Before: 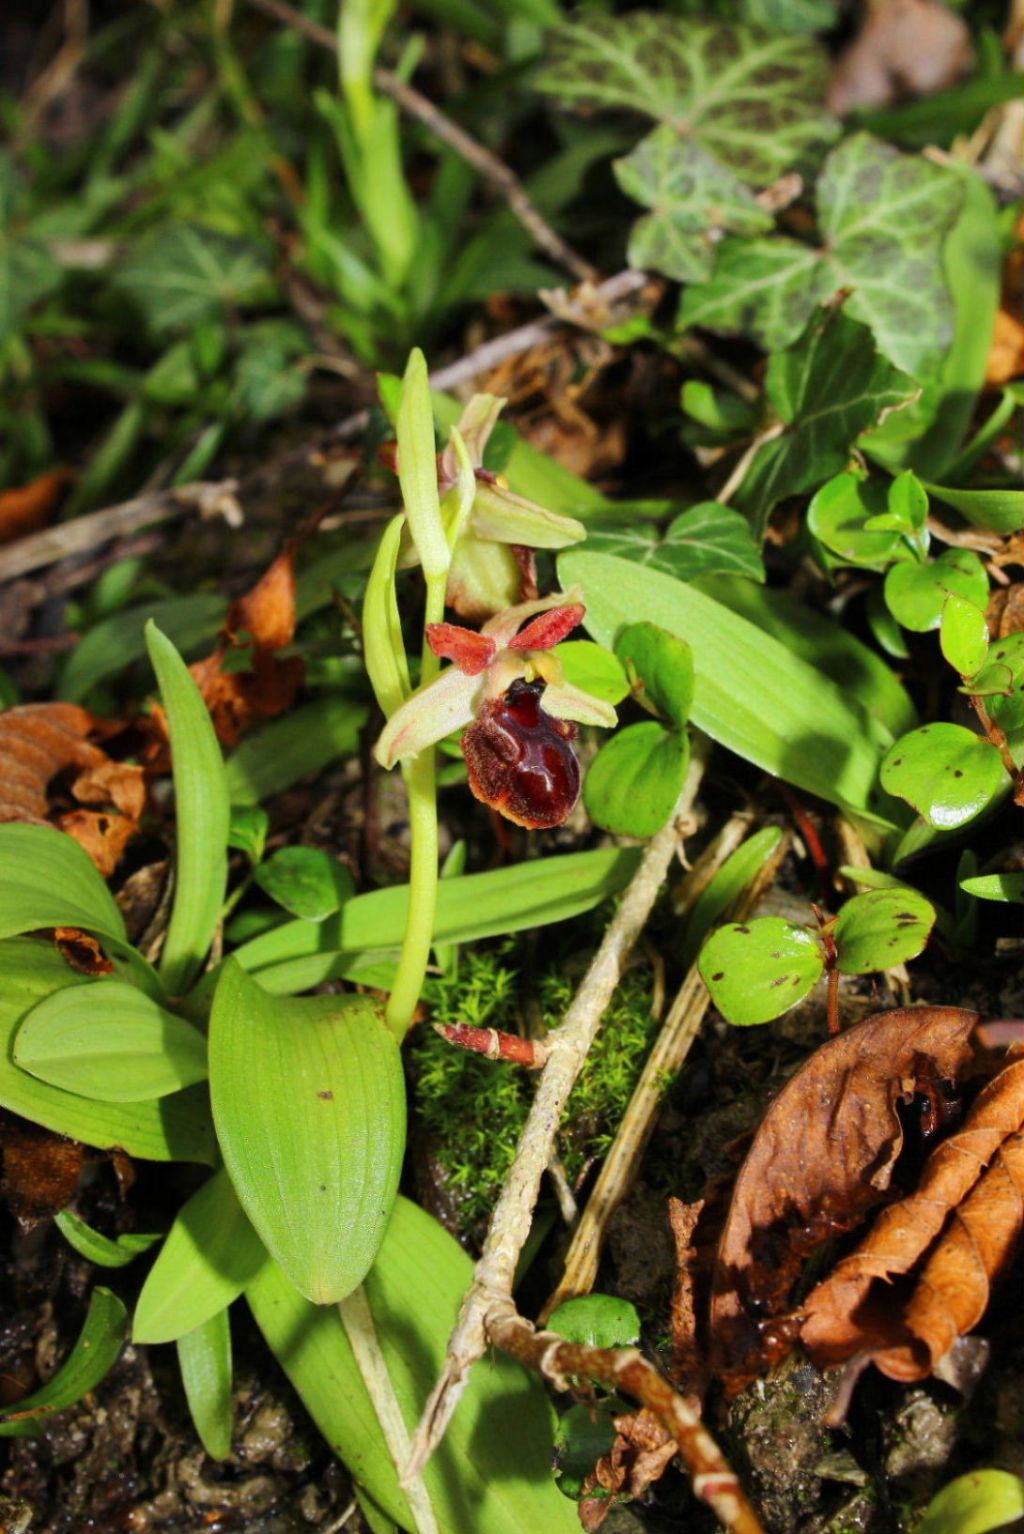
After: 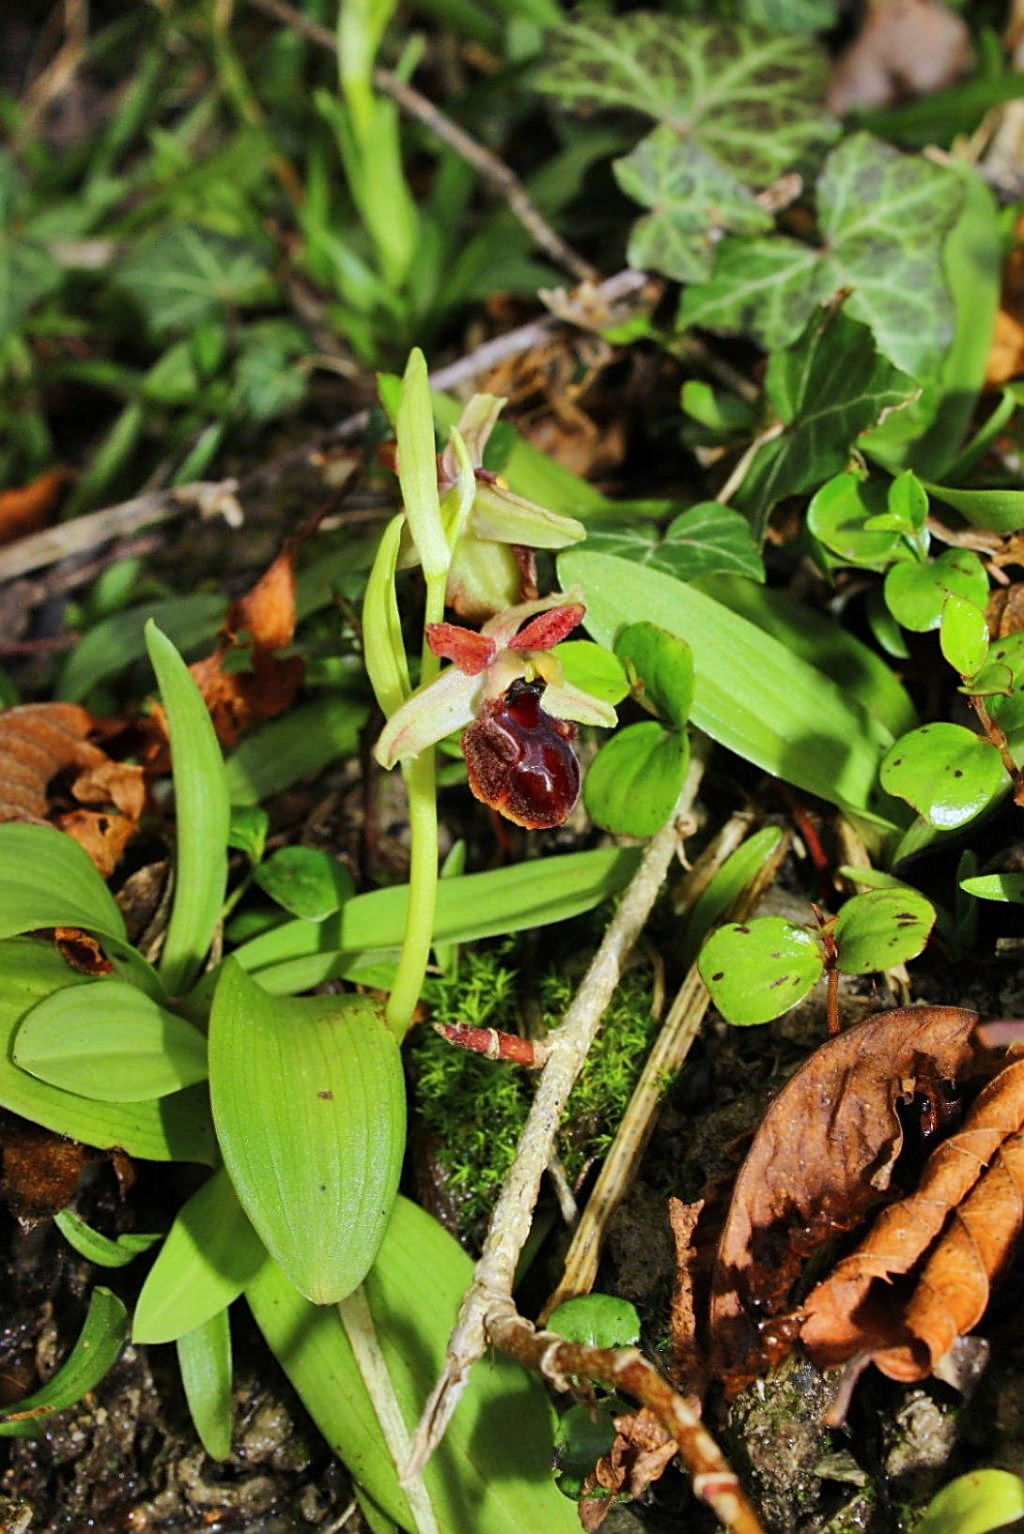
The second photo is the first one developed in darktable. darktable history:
shadows and highlights: soften with gaussian
sharpen: on, module defaults
white balance: red 0.967, blue 1.049
